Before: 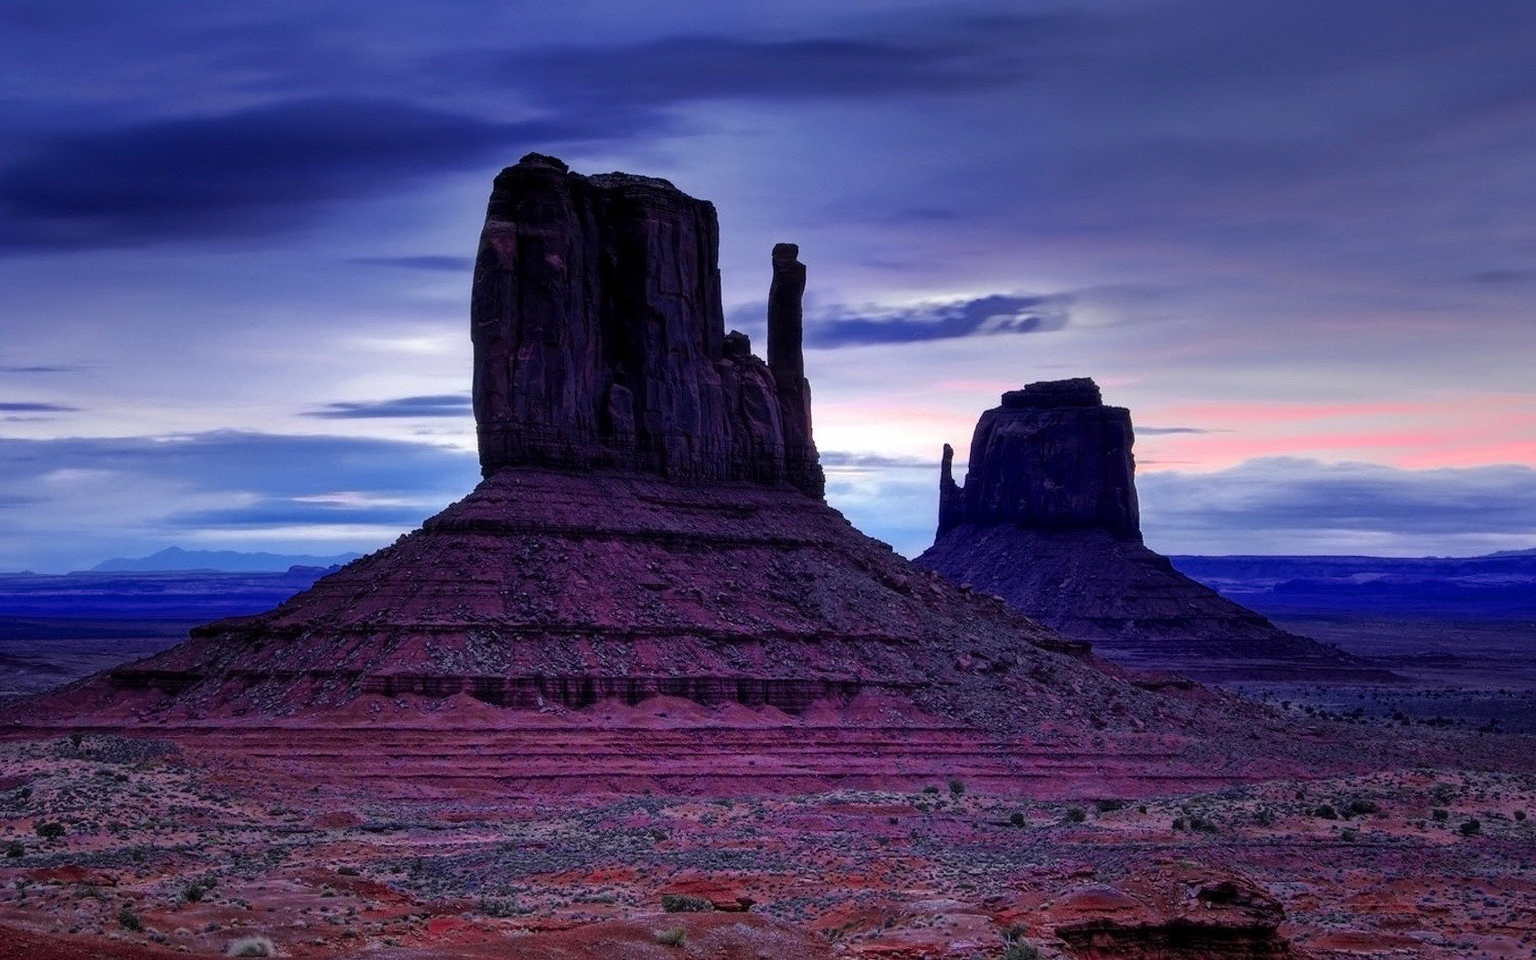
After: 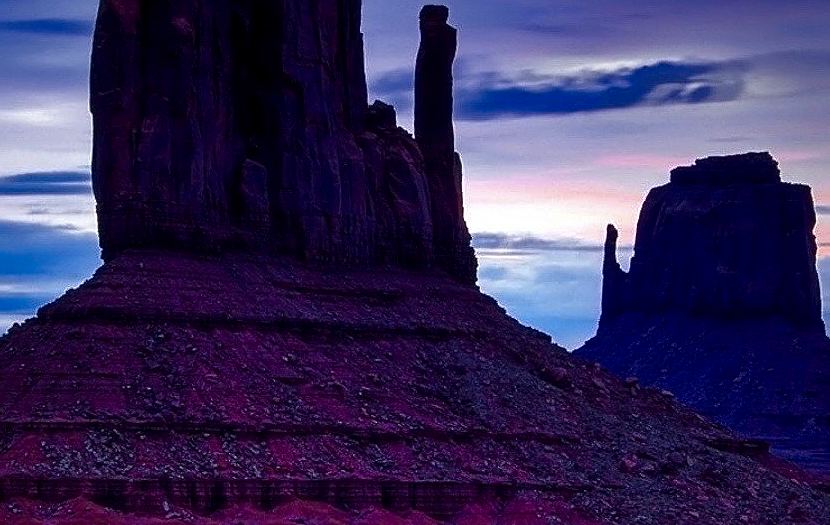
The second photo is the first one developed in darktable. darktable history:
shadows and highlights: shadows 24.33, highlights -77.09, soften with gaussian
crop: left 25.303%, top 24.901%, right 25.251%, bottom 25.005%
contrast brightness saturation: brightness -0.253, saturation 0.203
sharpen: on, module defaults
